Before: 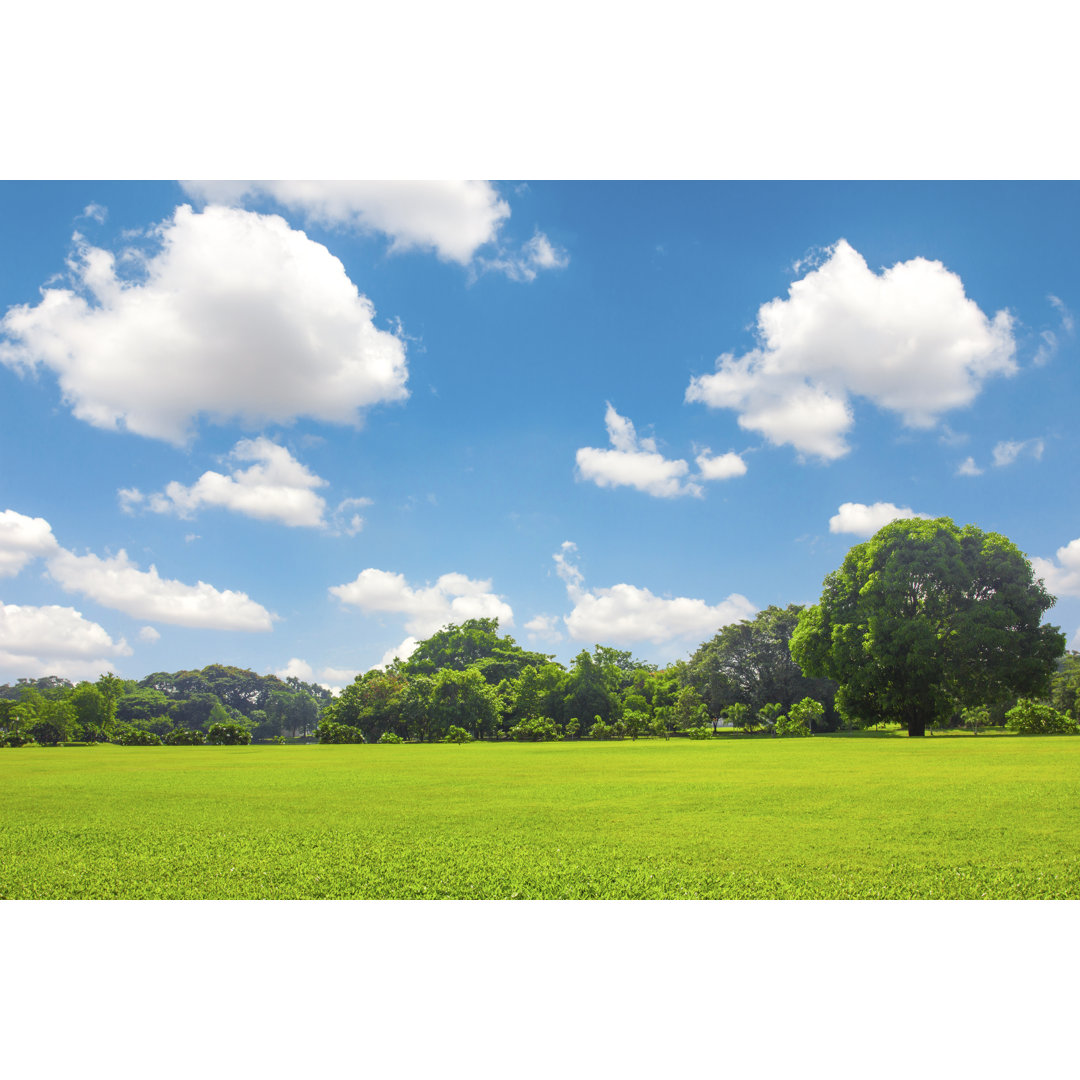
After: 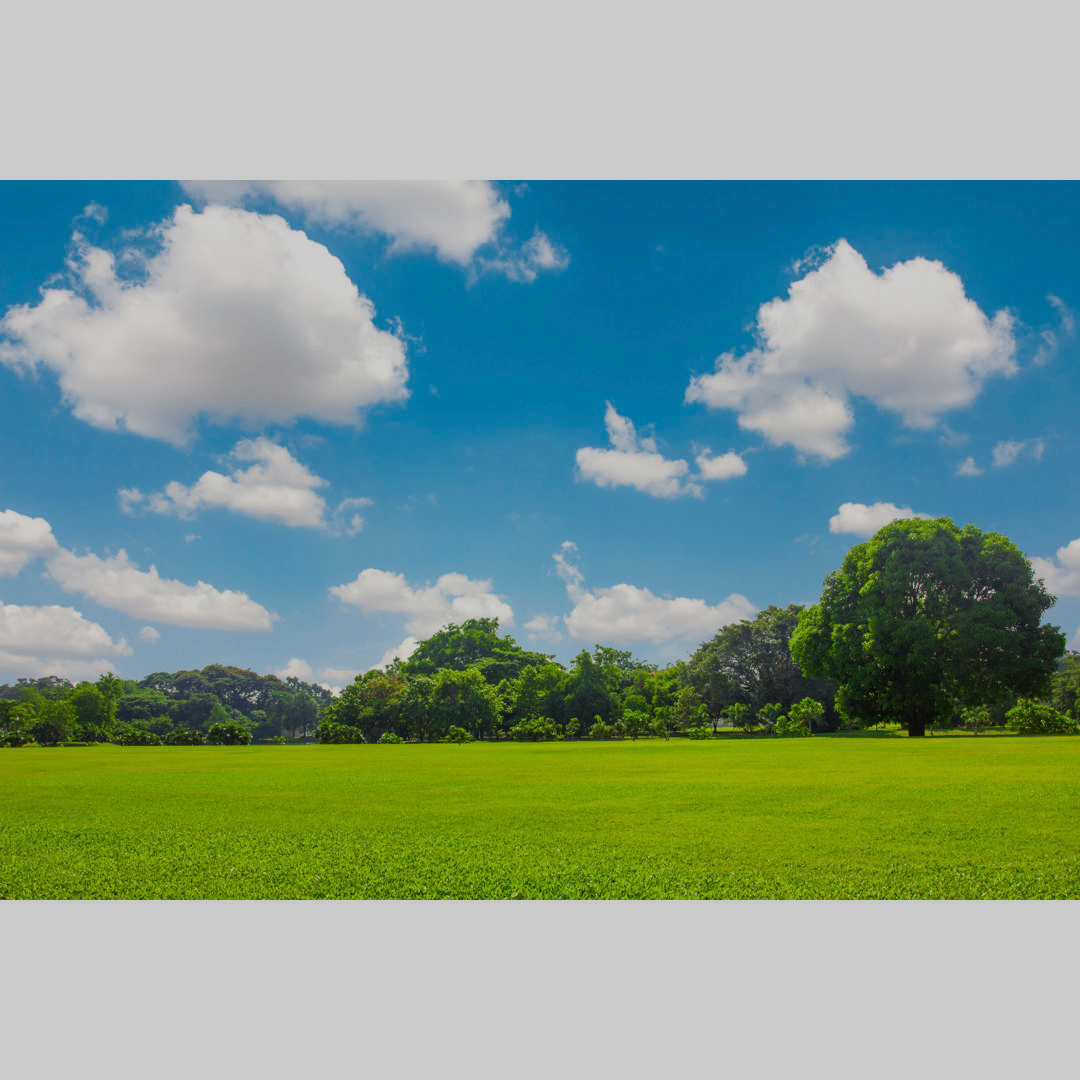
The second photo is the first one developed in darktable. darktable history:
exposure: black level correction 0, exposure -0.75 EV, compensate highlight preservation false
